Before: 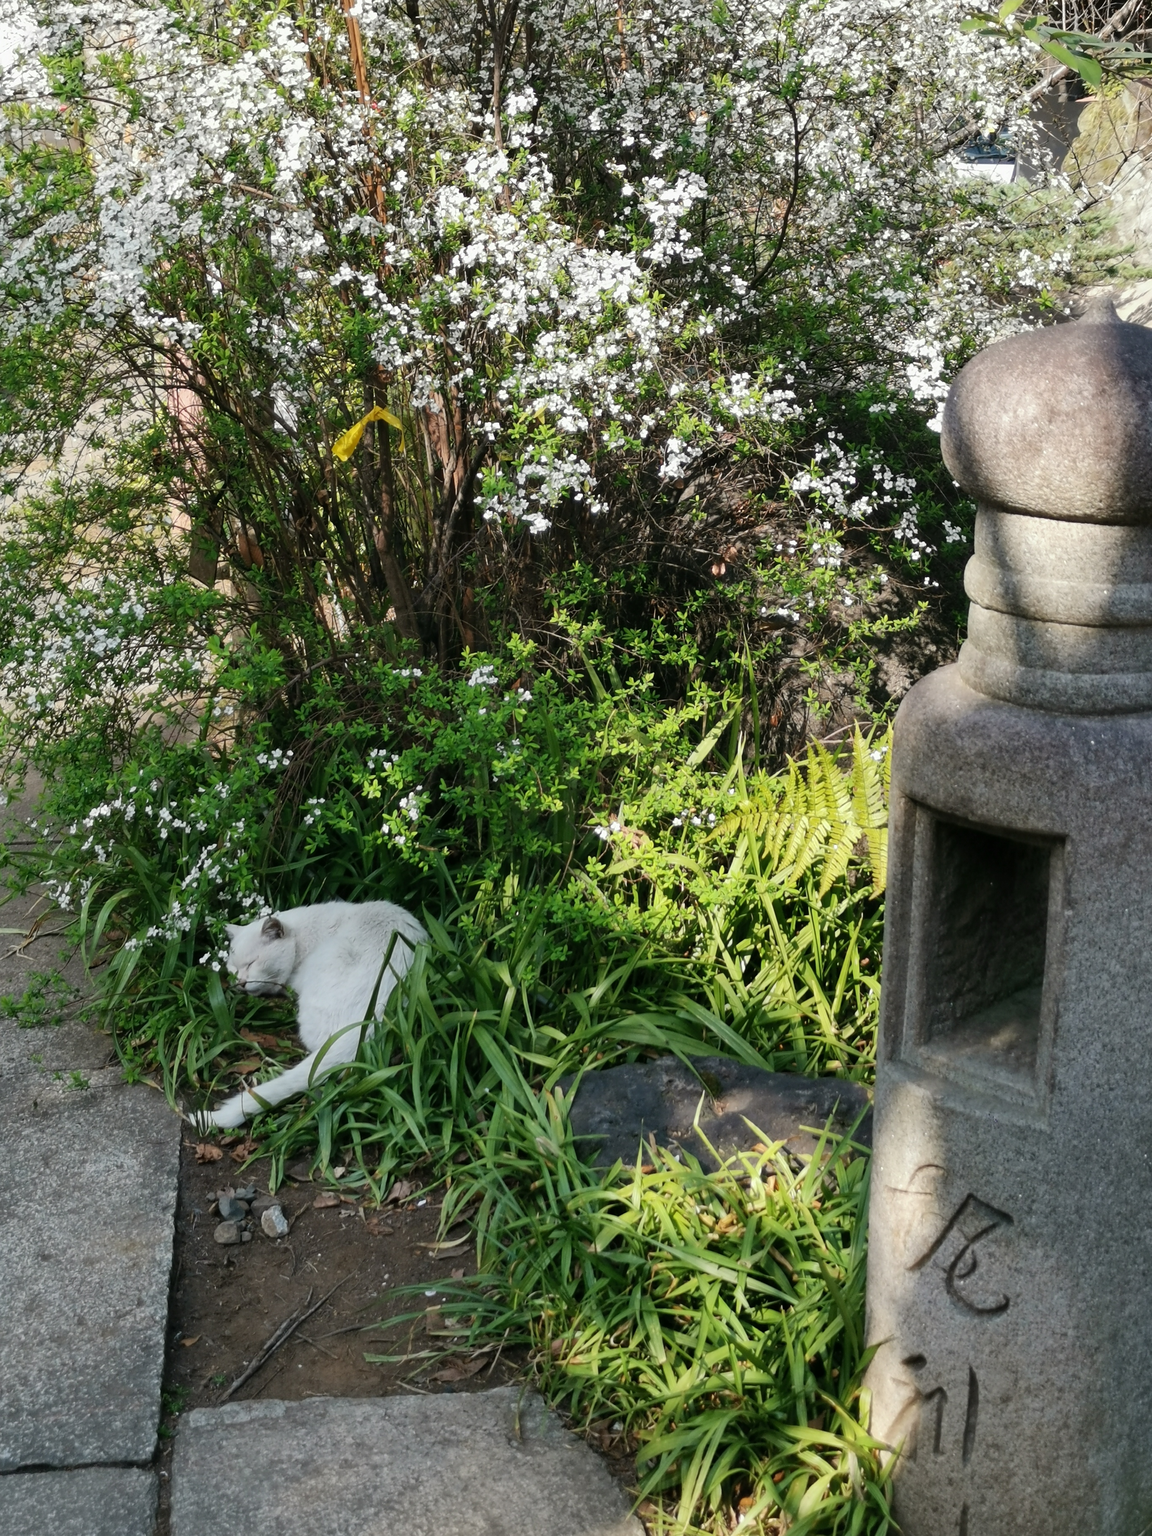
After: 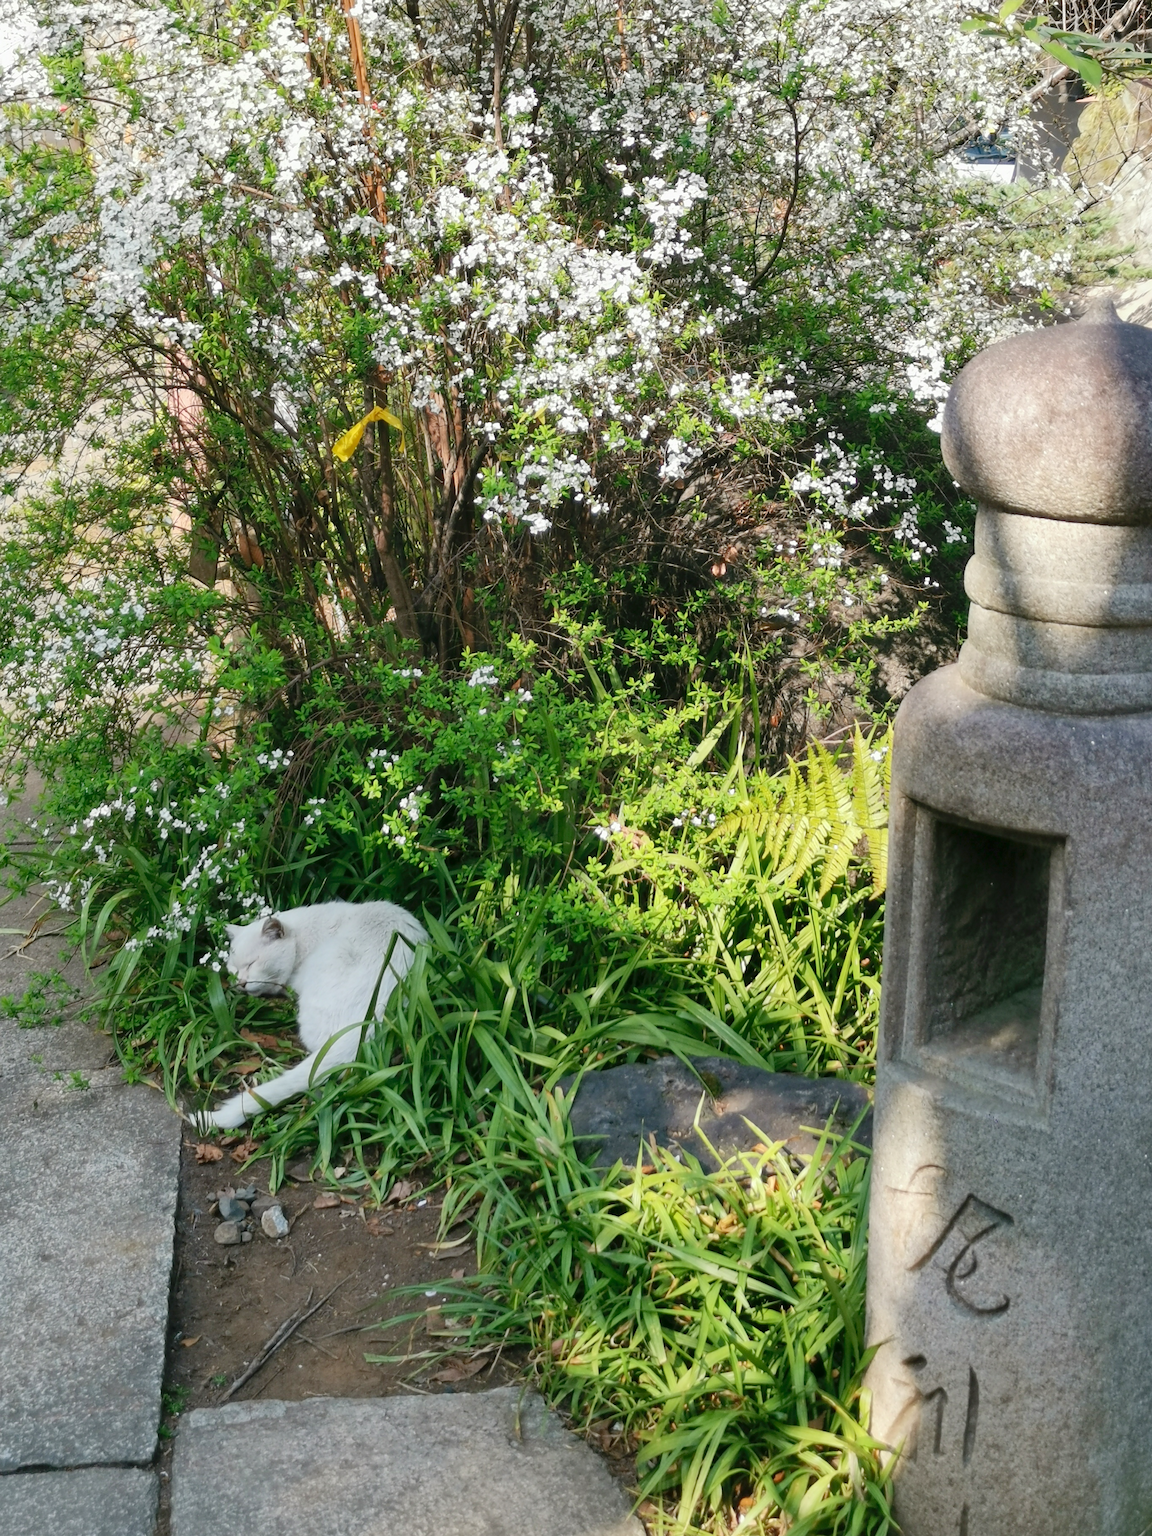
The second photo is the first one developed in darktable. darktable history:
levels: white 99.97%, levels [0, 0.445, 1]
